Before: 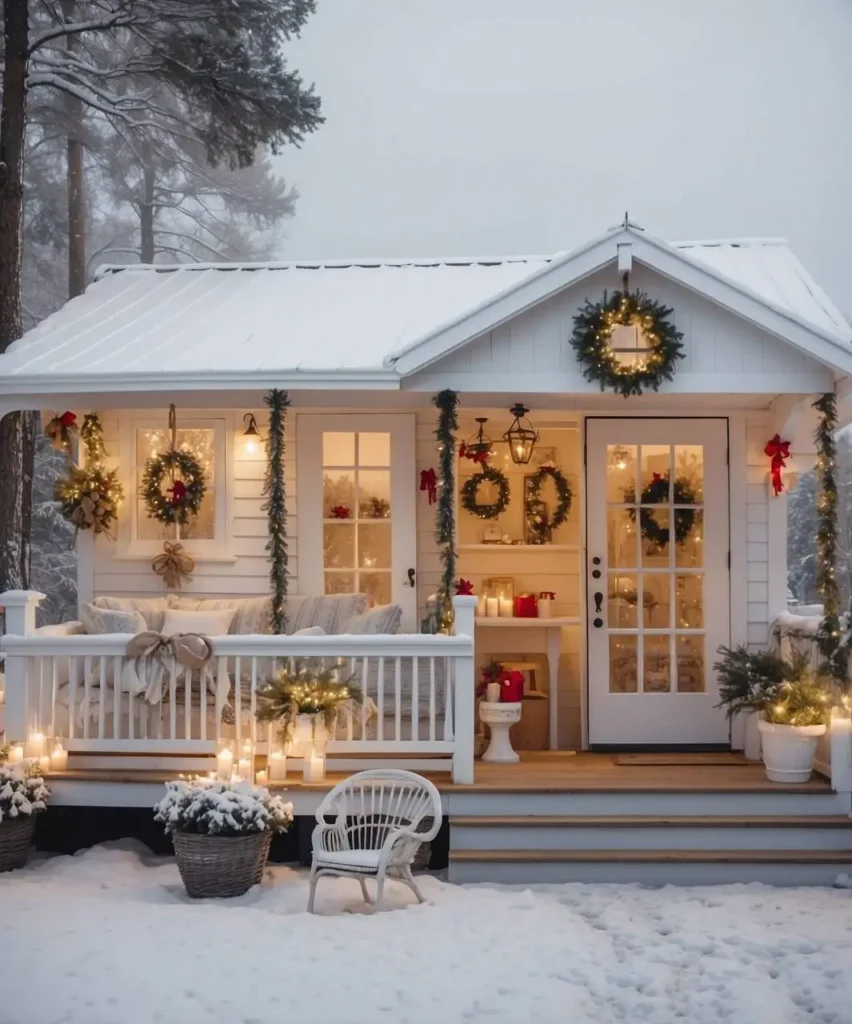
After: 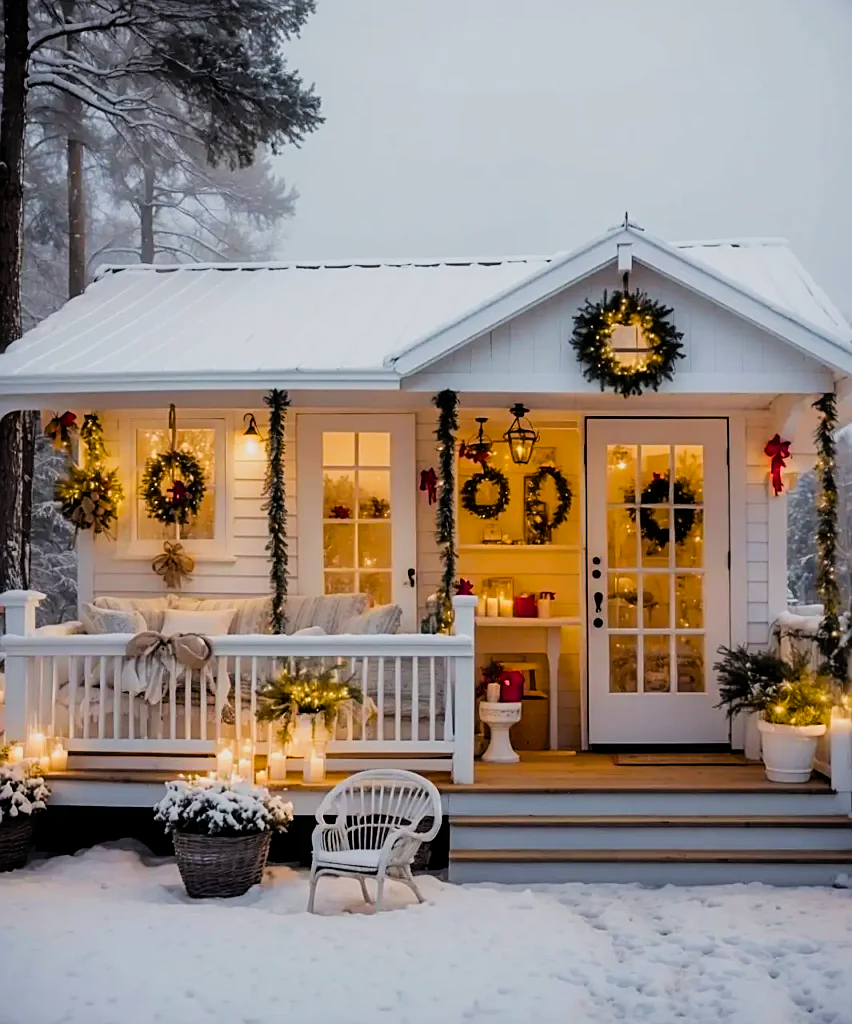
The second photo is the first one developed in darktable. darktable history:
sharpen: on, module defaults
color balance rgb: linear chroma grading › global chroma 15%, perceptual saturation grading › global saturation 30%
filmic rgb: black relative exposure -5 EV, white relative exposure 3.5 EV, hardness 3.19, contrast 1.2, highlights saturation mix -50%
